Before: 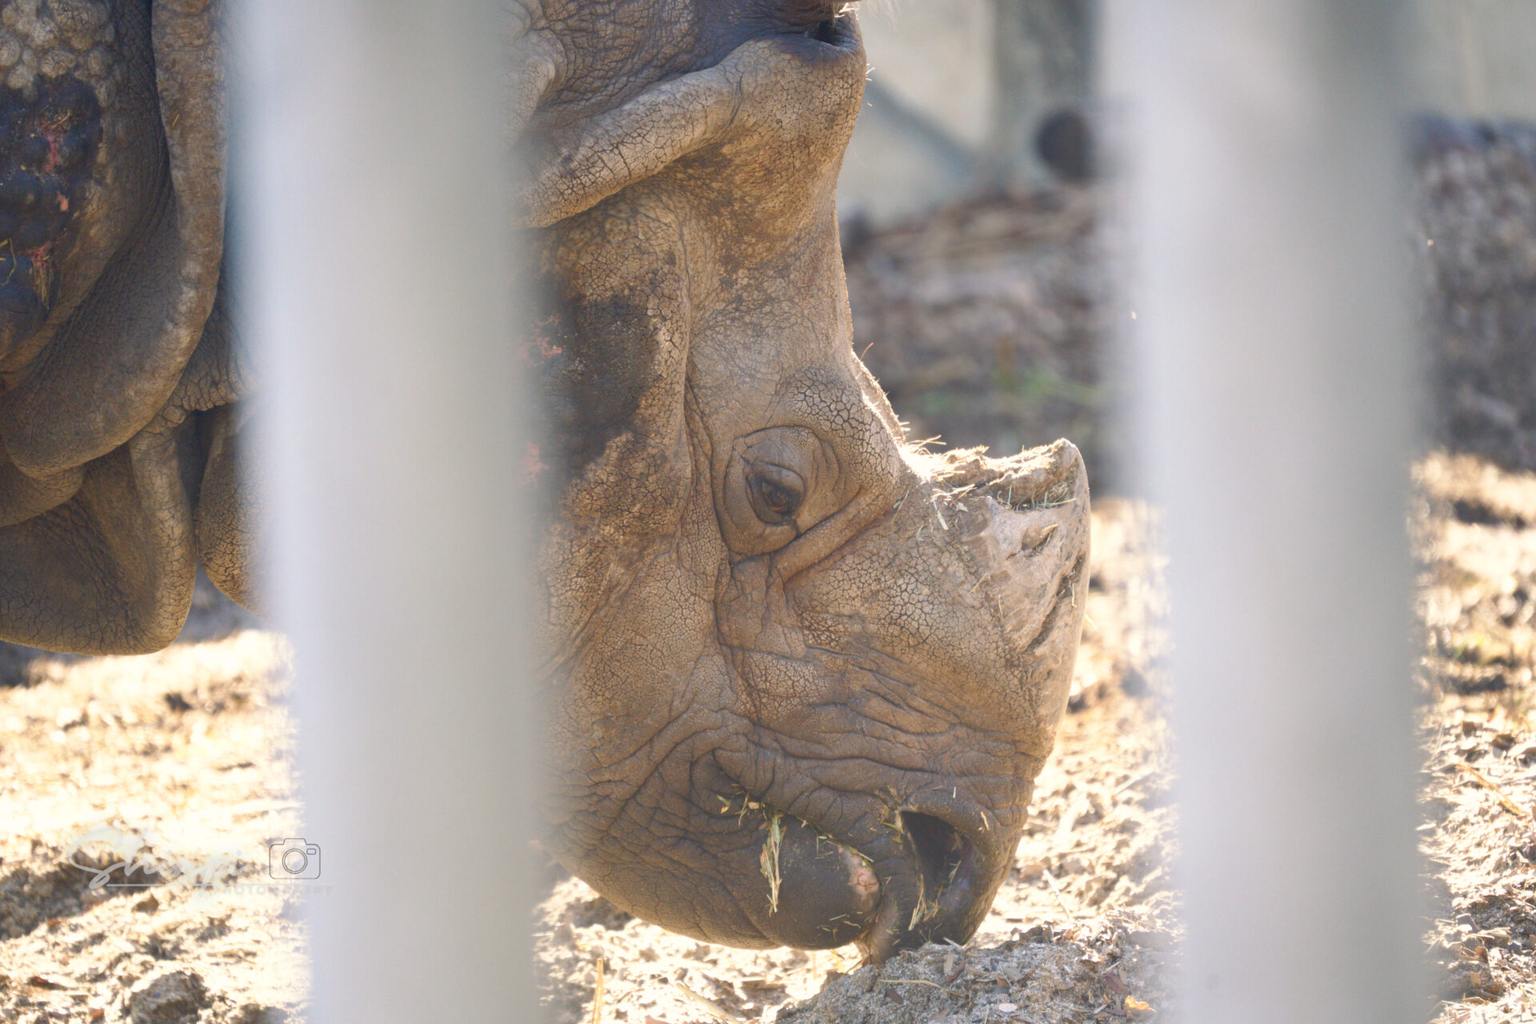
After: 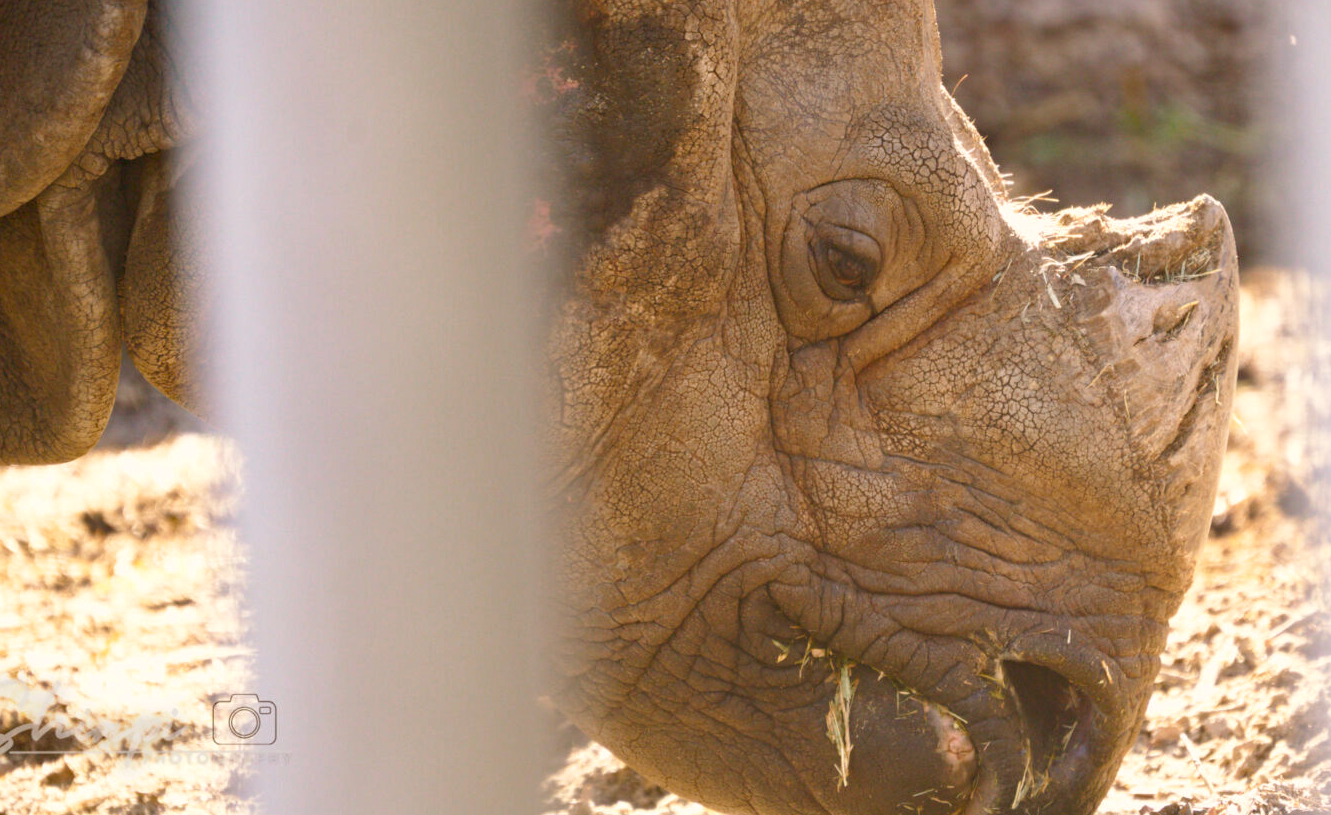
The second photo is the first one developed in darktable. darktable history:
haze removal: strength 0.29, distance 0.25, compatibility mode true, adaptive false
crop: left 6.488%, top 27.668%, right 24.183%, bottom 8.656%
color correction: highlights a* -0.482, highlights b* 0.161, shadows a* 4.66, shadows b* 20.72
color balance: lift [0.998, 0.998, 1.001, 1.002], gamma [0.995, 1.025, 0.992, 0.975], gain [0.995, 1.02, 0.997, 0.98]
